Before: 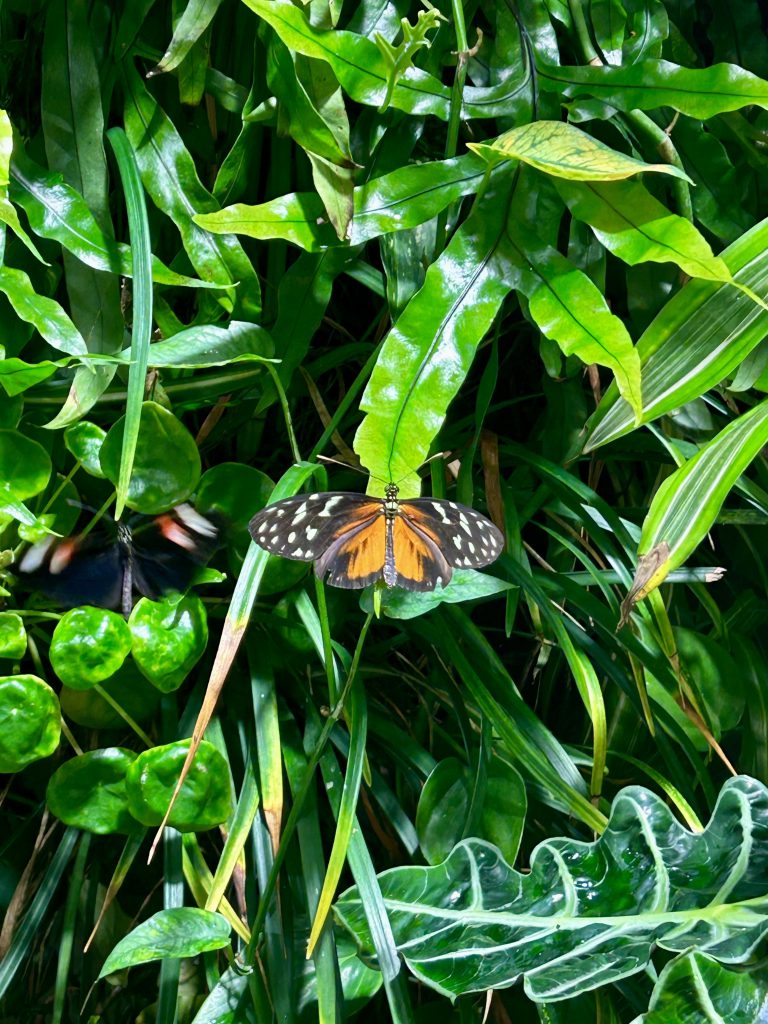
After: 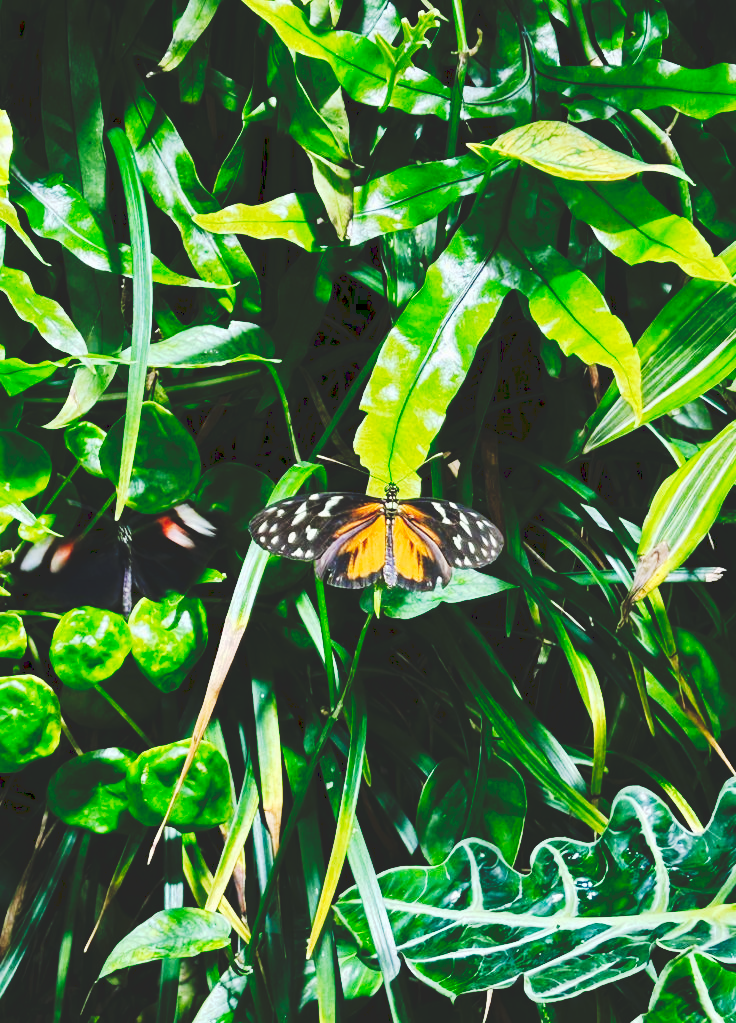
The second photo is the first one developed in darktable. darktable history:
crop: right 4.126%, bottom 0.031%
tone curve: curves: ch0 [(0, 0) (0.003, 0.145) (0.011, 0.15) (0.025, 0.15) (0.044, 0.156) (0.069, 0.161) (0.1, 0.169) (0.136, 0.175) (0.177, 0.184) (0.224, 0.196) (0.277, 0.234) (0.335, 0.291) (0.399, 0.391) (0.468, 0.505) (0.543, 0.633) (0.623, 0.742) (0.709, 0.826) (0.801, 0.882) (0.898, 0.93) (1, 1)], preserve colors none
